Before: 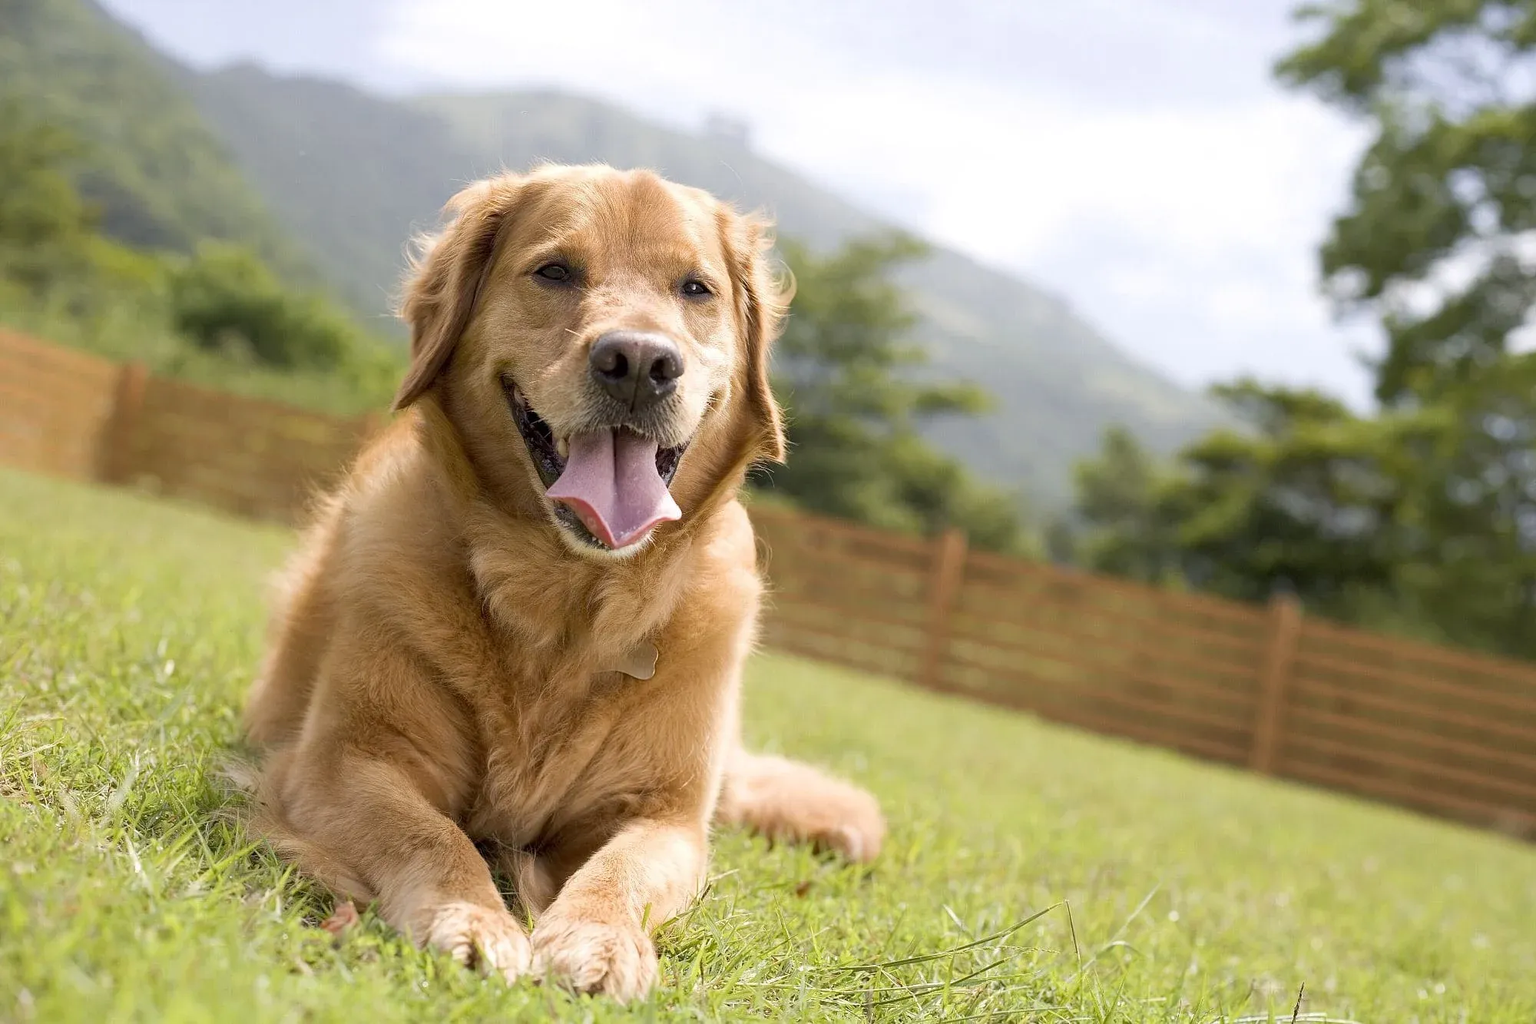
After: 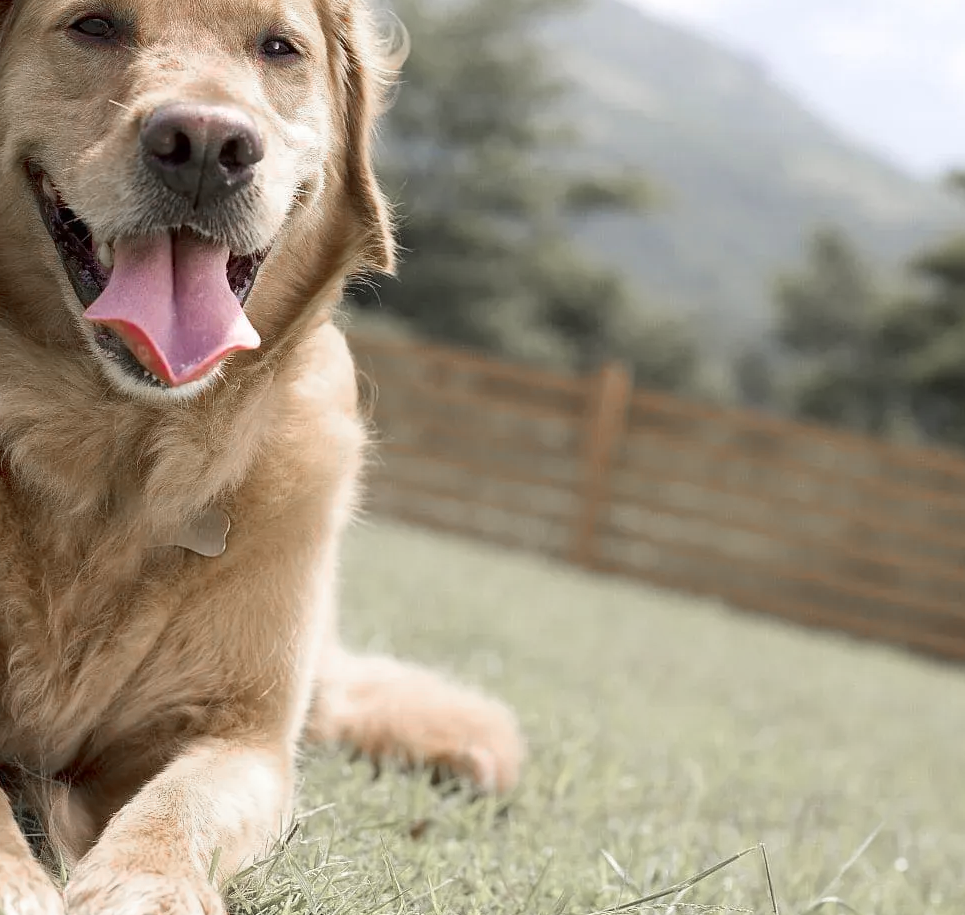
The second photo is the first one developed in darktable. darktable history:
color zones: curves: ch1 [(0, 0.708) (0.088, 0.648) (0.245, 0.187) (0.429, 0.326) (0.571, 0.498) (0.714, 0.5) (0.857, 0.5) (1, 0.708)]
crop: left 31.379%, top 24.658%, right 20.326%, bottom 6.628%
